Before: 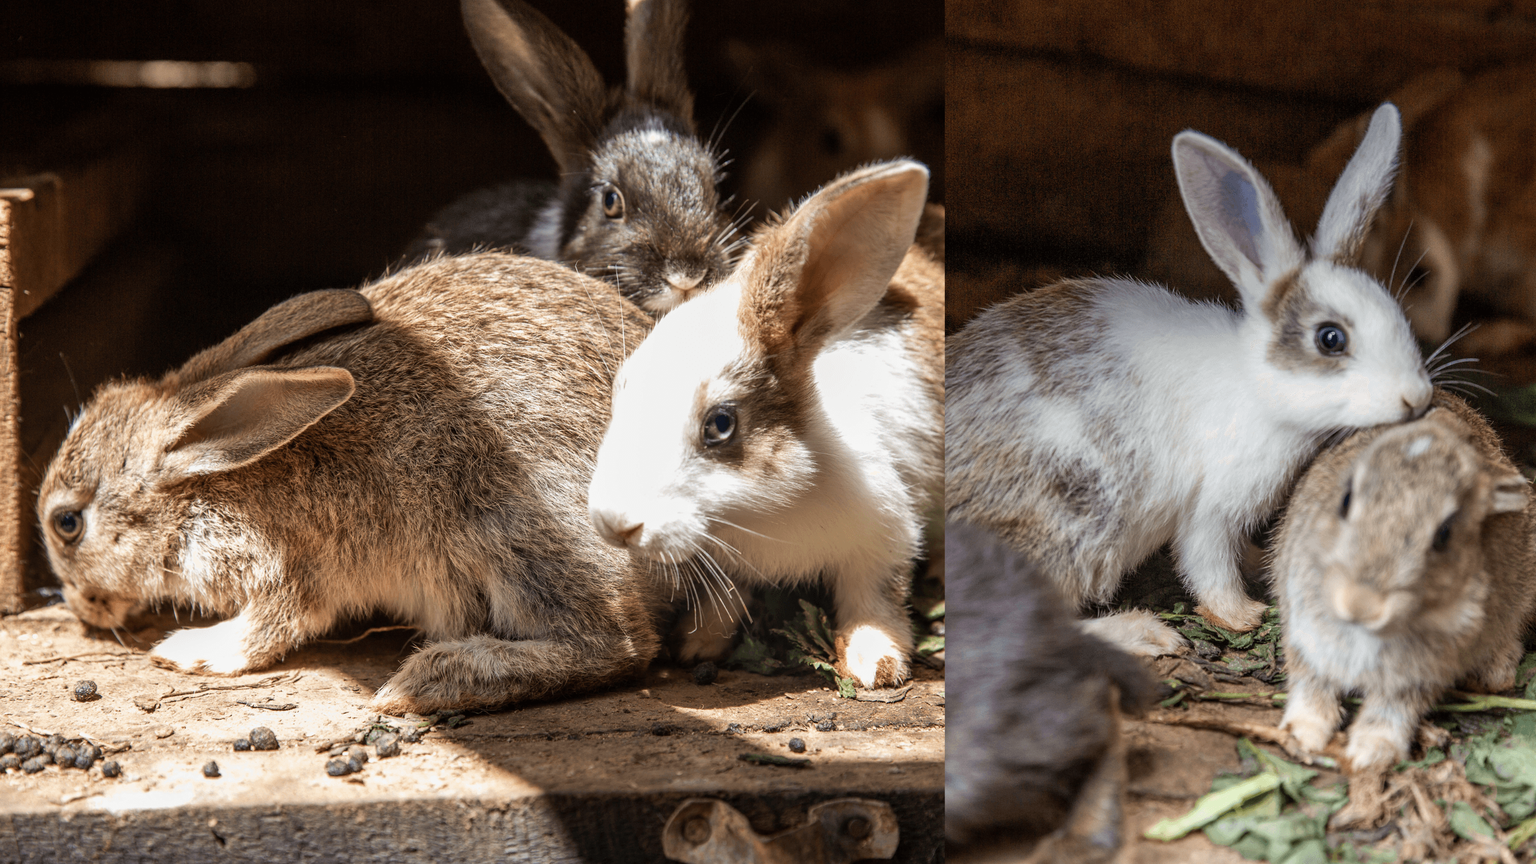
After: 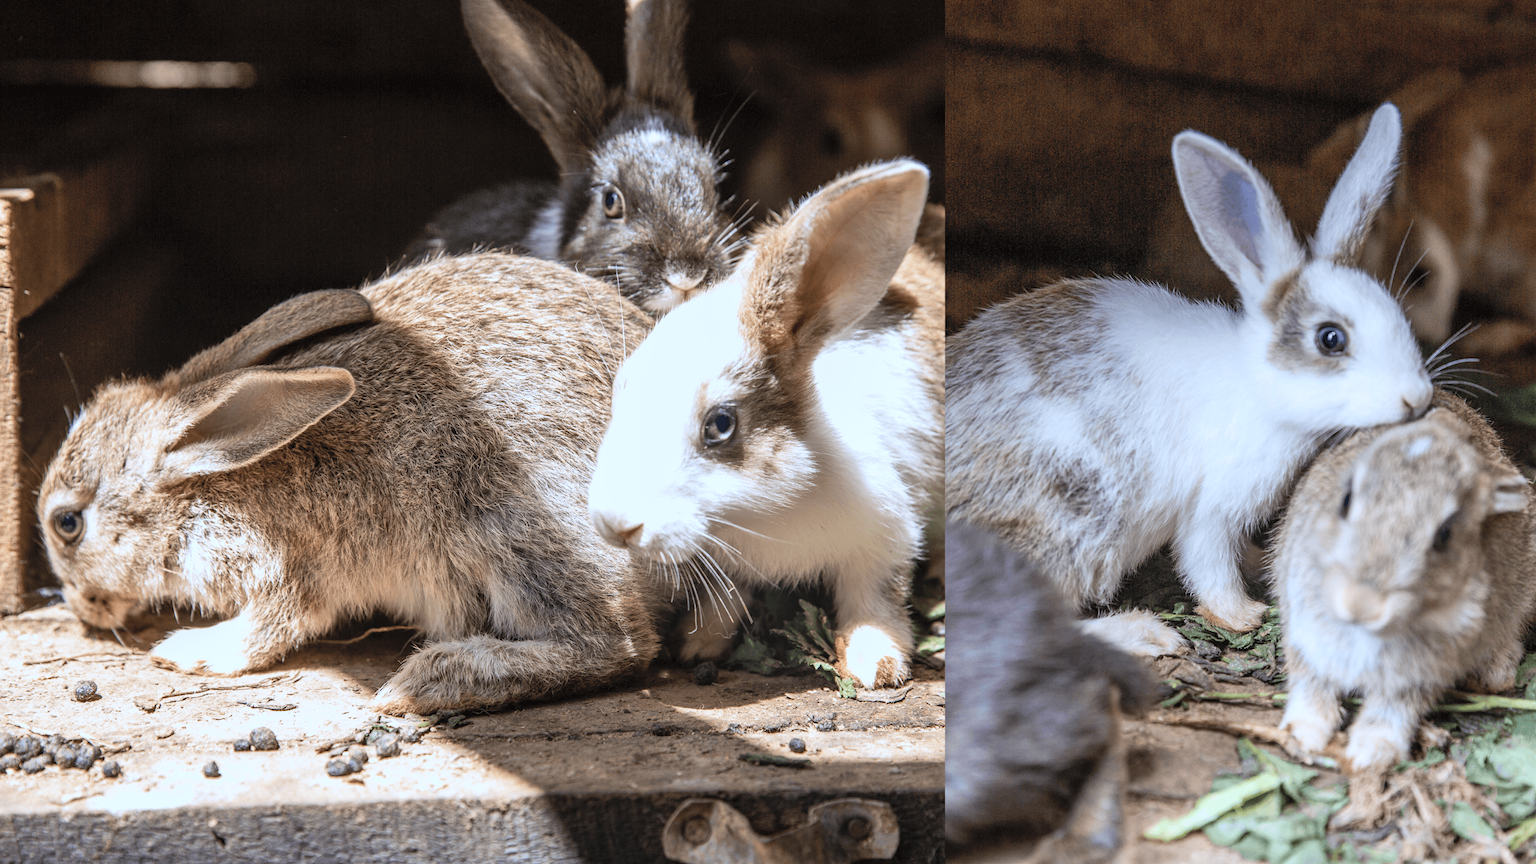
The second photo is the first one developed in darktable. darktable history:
contrast brightness saturation: contrast 0.14, brightness 0.21
white balance: red 0.926, green 1.003, blue 1.133
